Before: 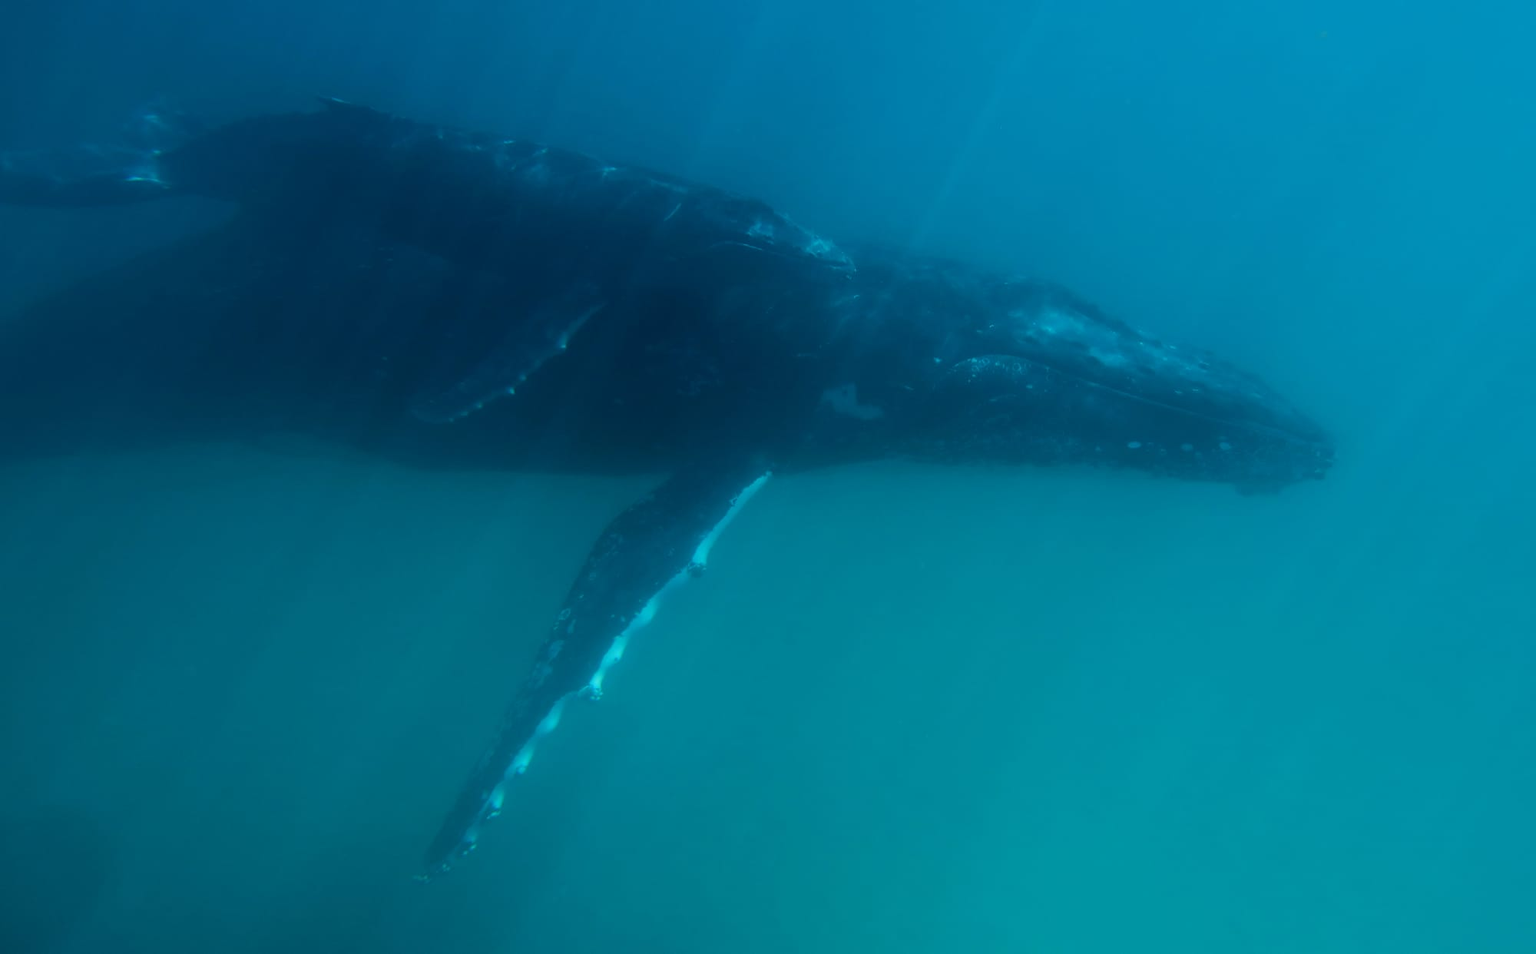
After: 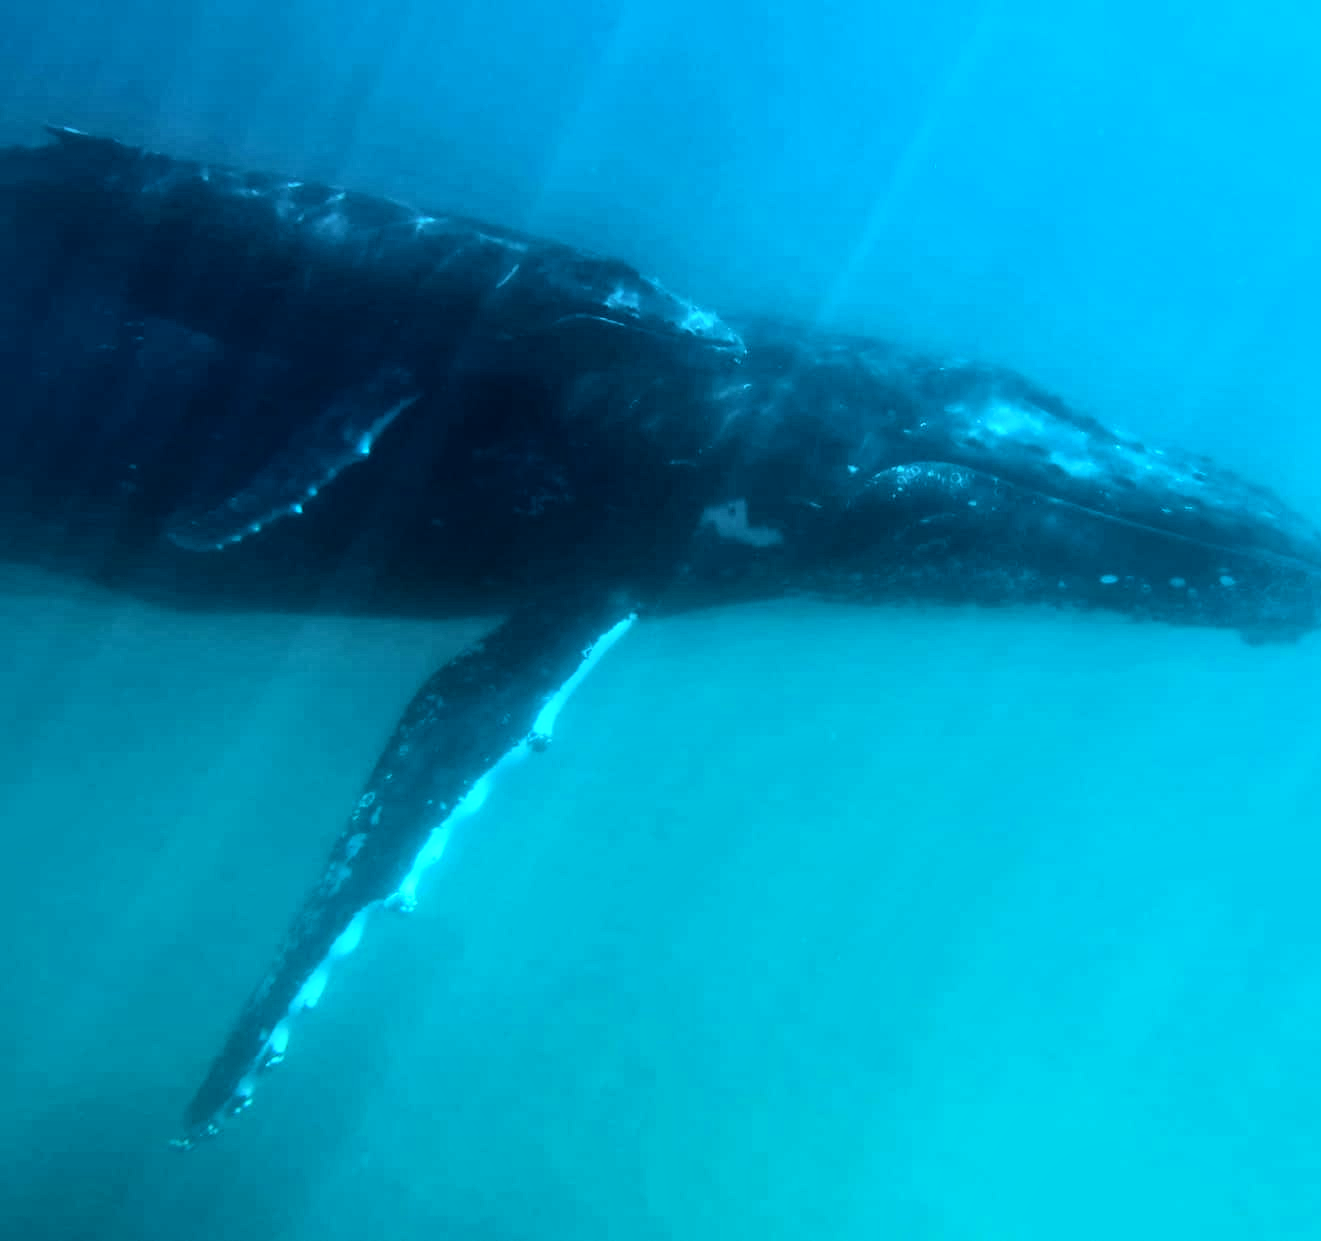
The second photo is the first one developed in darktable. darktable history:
color correction: saturation 0.99
exposure: black level correction 0.005, exposure 0.014 EV, compensate highlight preservation false
crop and rotate: left 18.442%, right 15.508%
local contrast: mode bilateral grid, contrast 20, coarseness 50, detail 120%, midtone range 0.2
rgb curve: curves: ch0 [(0, 0) (0.21, 0.15) (0.24, 0.21) (0.5, 0.75) (0.75, 0.96) (0.89, 0.99) (1, 1)]; ch1 [(0, 0.02) (0.21, 0.13) (0.25, 0.2) (0.5, 0.67) (0.75, 0.9) (0.89, 0.97) (1, 1)]; ch2 [(0, 0.02) (0.21, 0.13) (0.25, 0.2) (0.5, 0.67) (0.75, 0.9) (0.89, 0.97) (1, 1)], compensate middle gray true
shadows and highlights: low approximation 0.01, soften with gaussian
